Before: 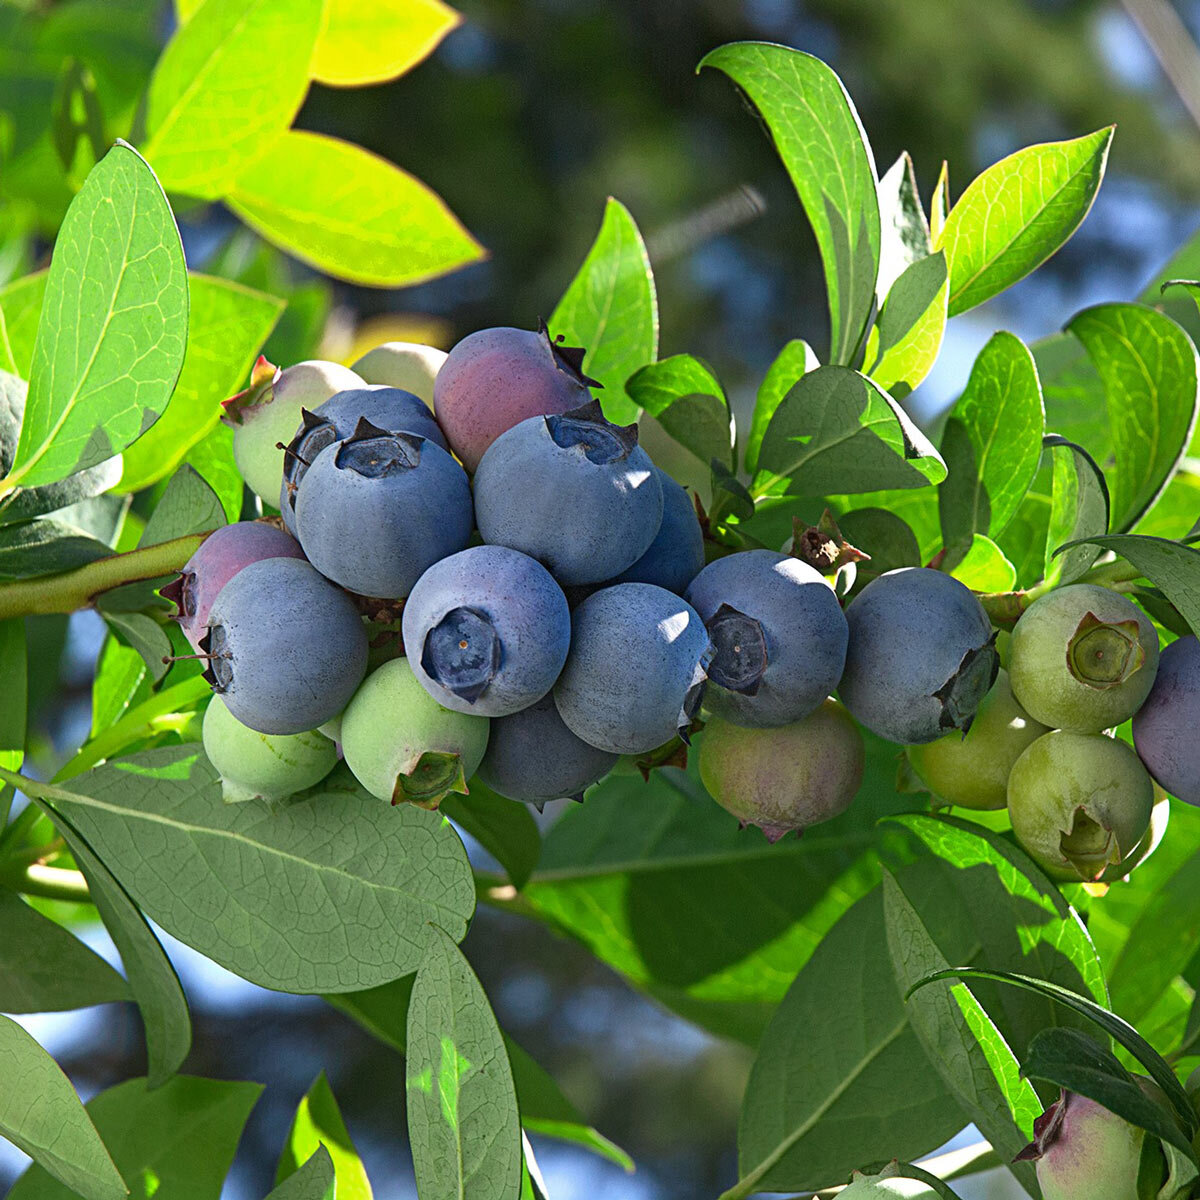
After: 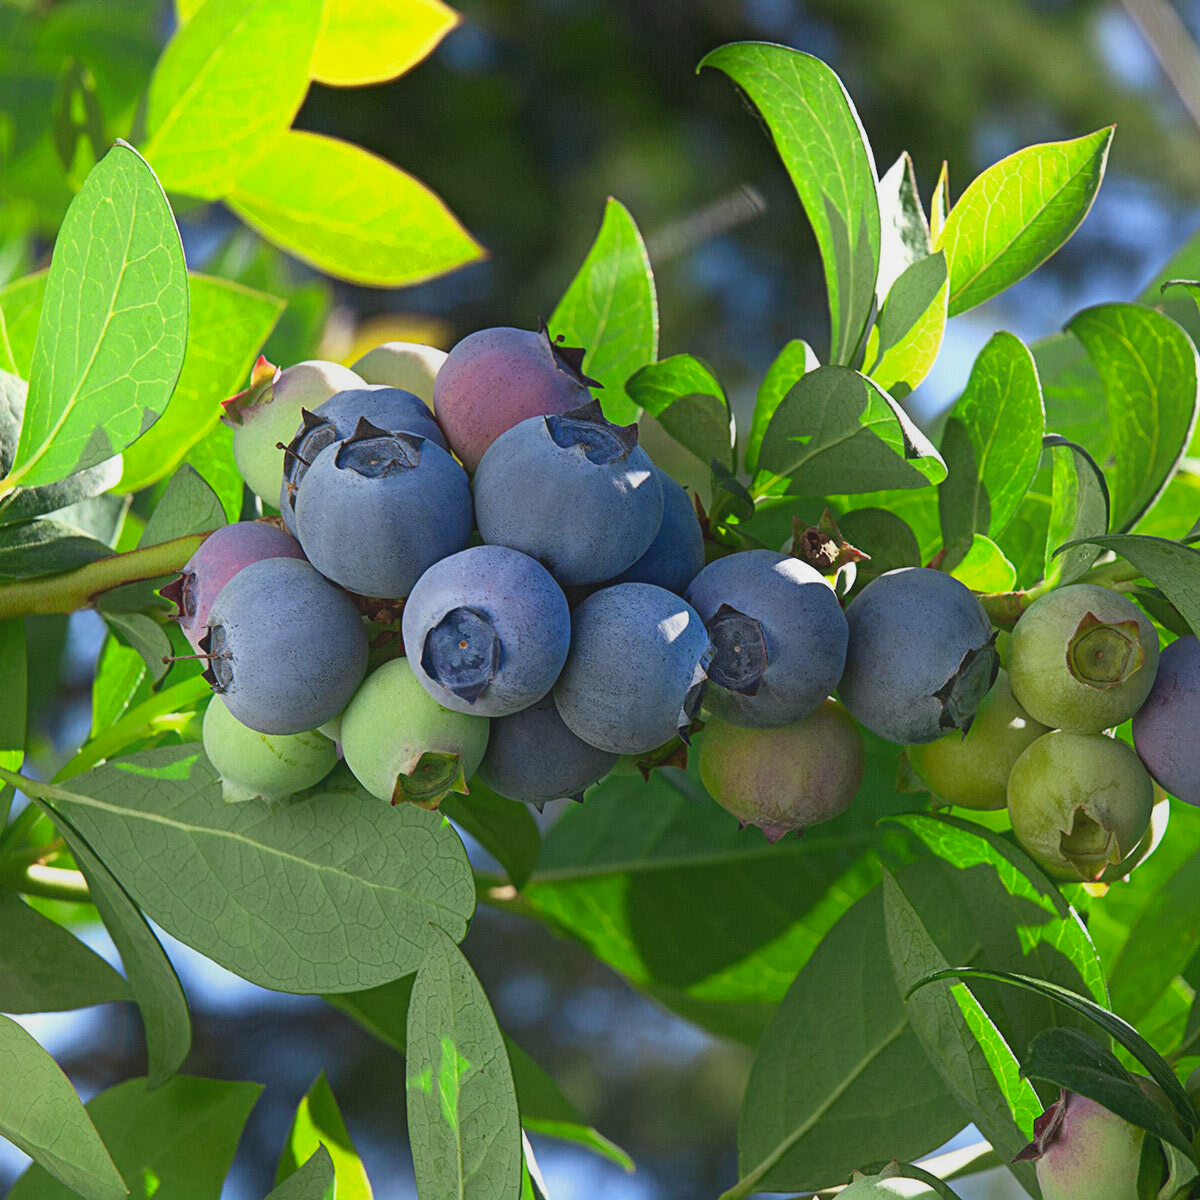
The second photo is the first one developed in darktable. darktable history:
contrast equalizer: y [[0.46, 0.454, 0.451, 0.451, 0.455, 0.46], [0.5 ×6], [0.5 ×6], [0 ×6], [0 ×6]]
